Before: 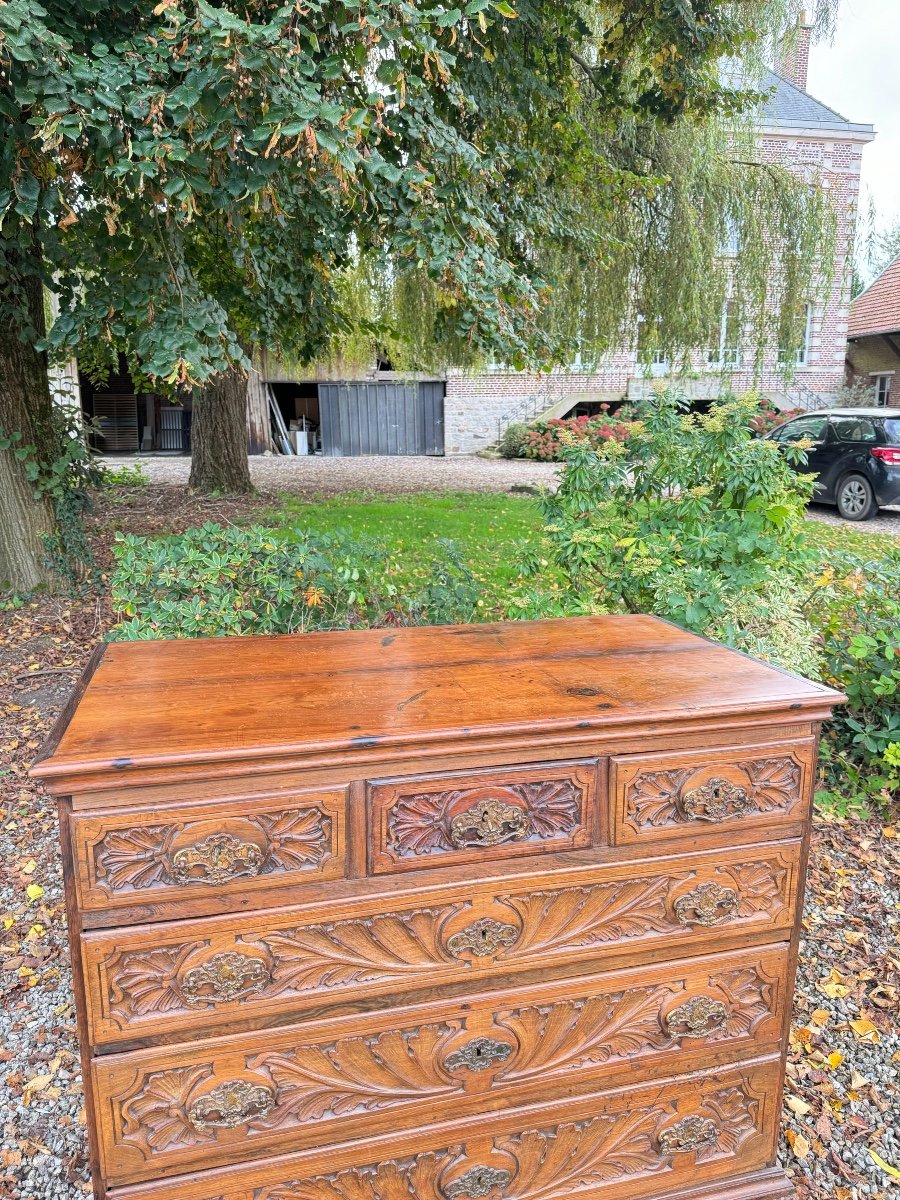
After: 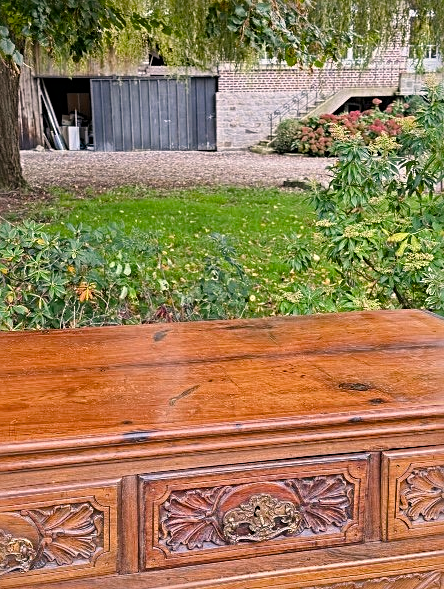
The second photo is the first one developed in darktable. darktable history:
color correction: highlights a* 7.78, highlights b* 4.08
color balance rgb: power › luminance -14.965%, perceptual saturation grading › global saturation 9.178%, perceptual saturation grading › highlights -13.877%, perceptual saturation grading › mid-tones 14.735%, perceptual saturation grading › shadows 22.048%, contrast -9.682%
crop: left 25.376%, top 25.483%, right 25.243%, bottom 25.406%
sharpen: radius 3.112
